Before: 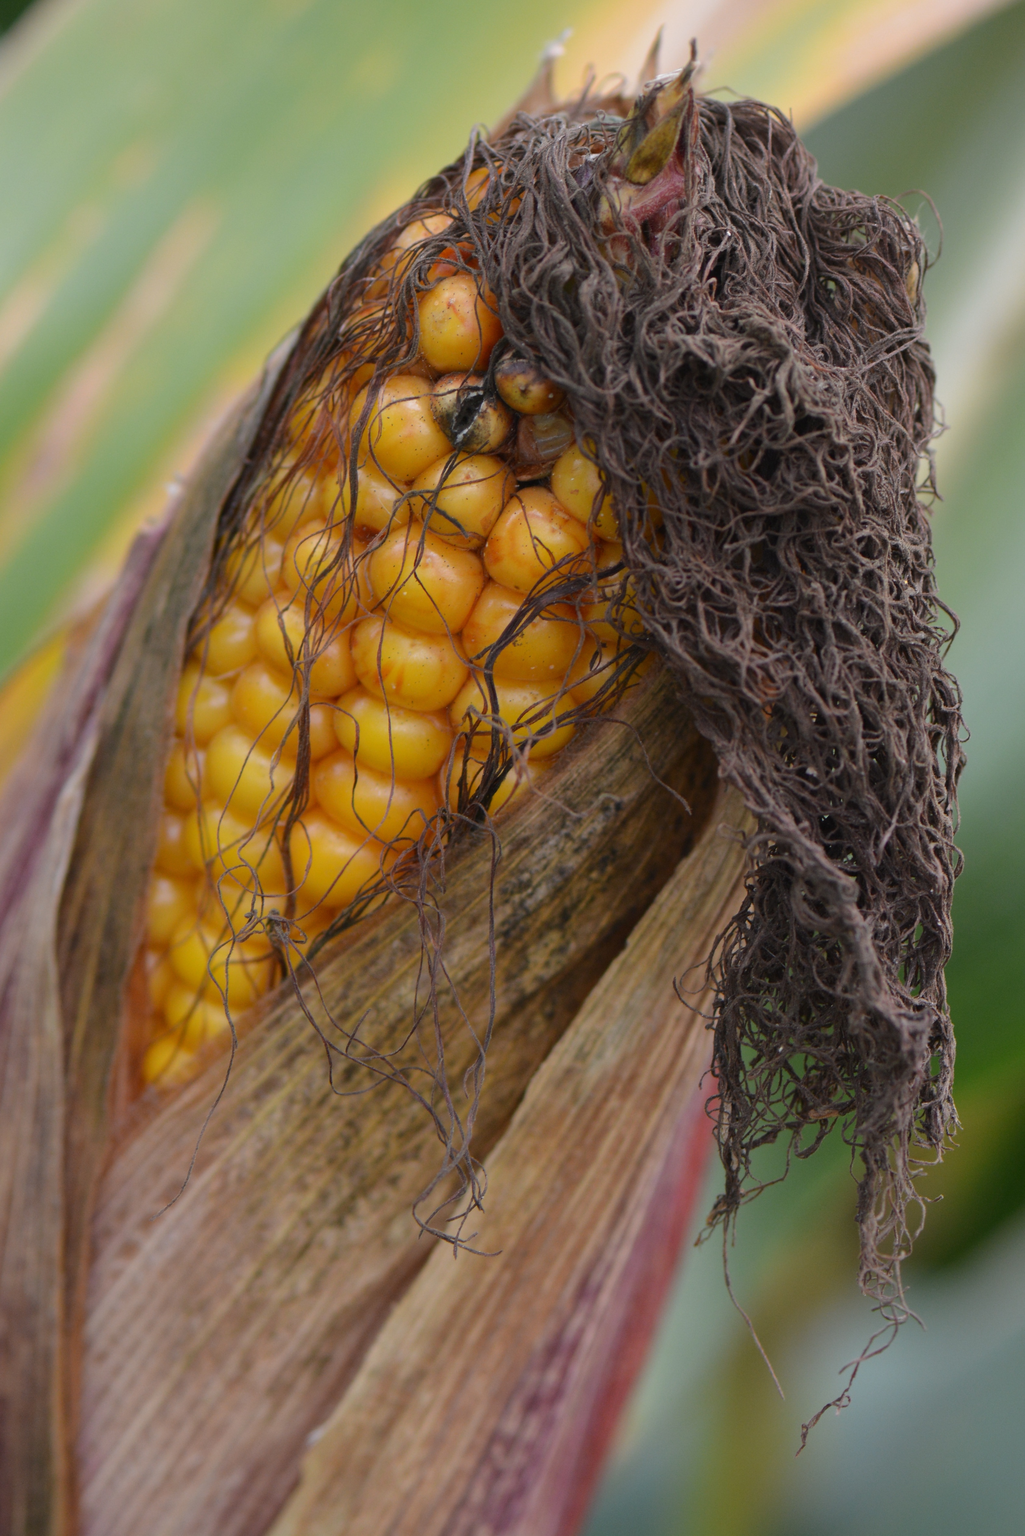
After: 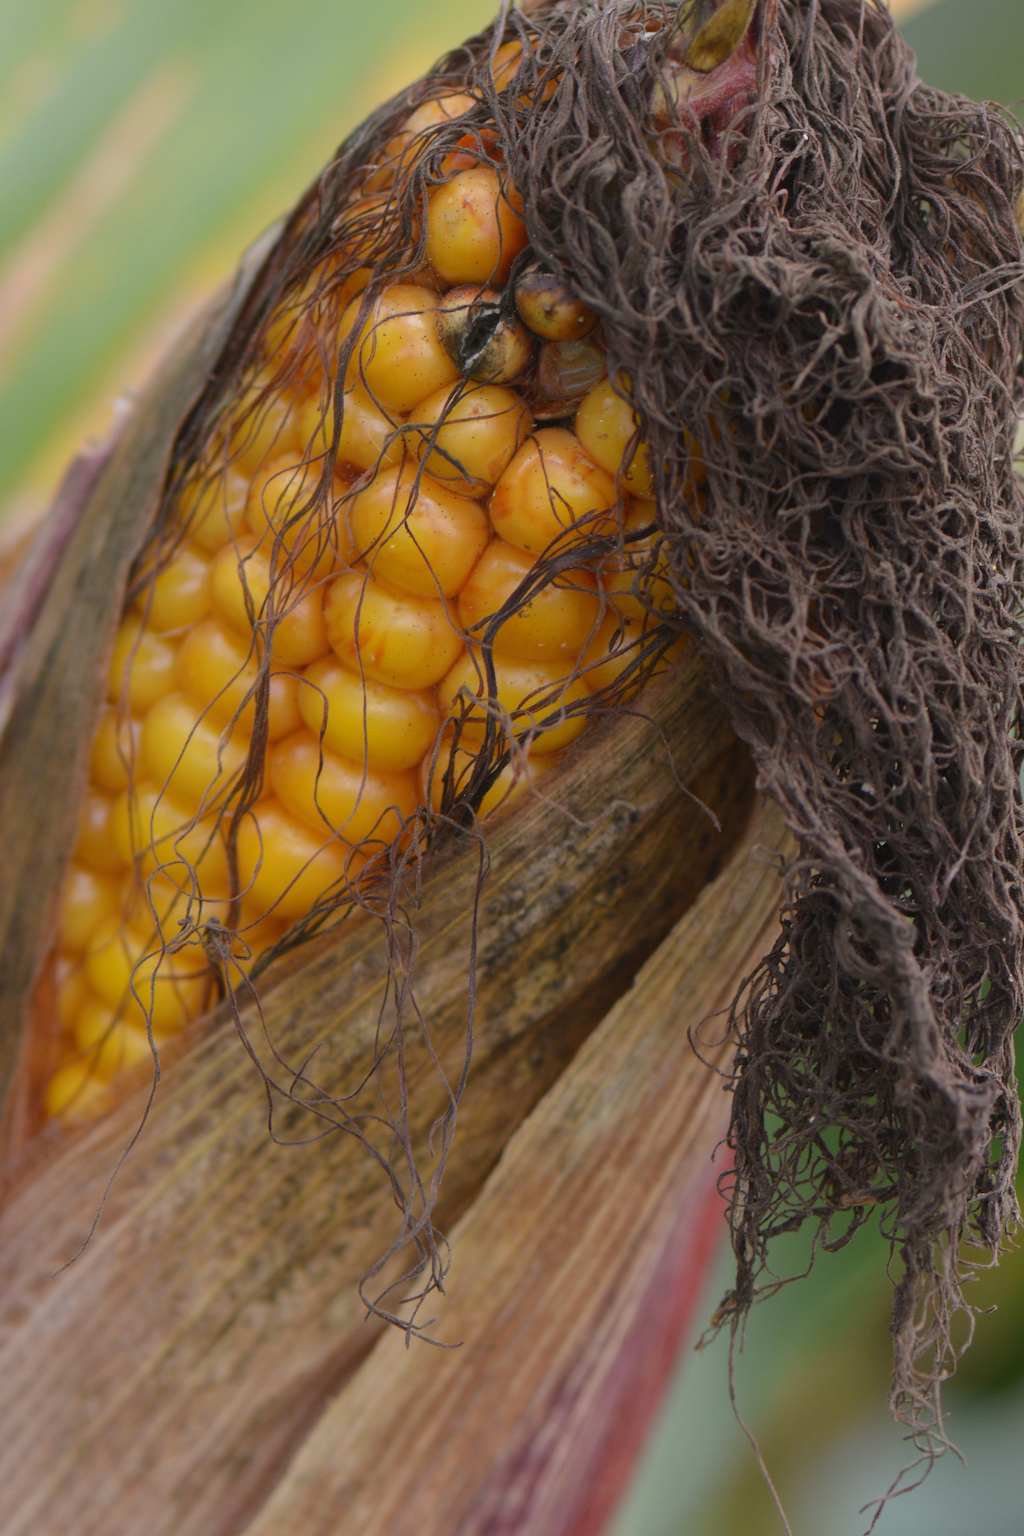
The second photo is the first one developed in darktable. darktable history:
contrast equalizer: octaves 7, y [[0.6 ×6], [0.55 ×6], [0 ×6], [0 ×6], [0 ×6]], mix -0.2
crop and rotate: angle -3.27°, left 5.211%, top 5.211%, right 4.607%, bottom 4.607%
white balance: red 1.009, blue 0.985
